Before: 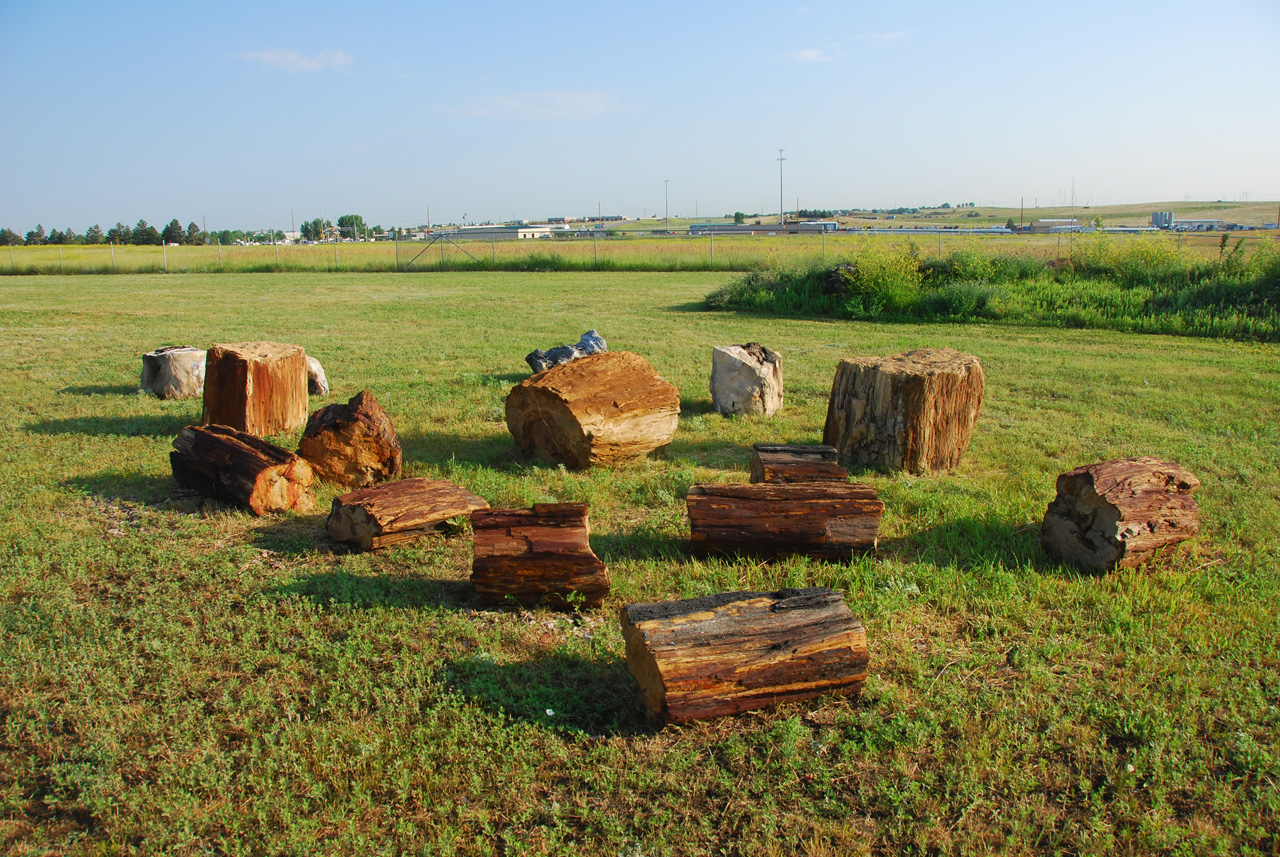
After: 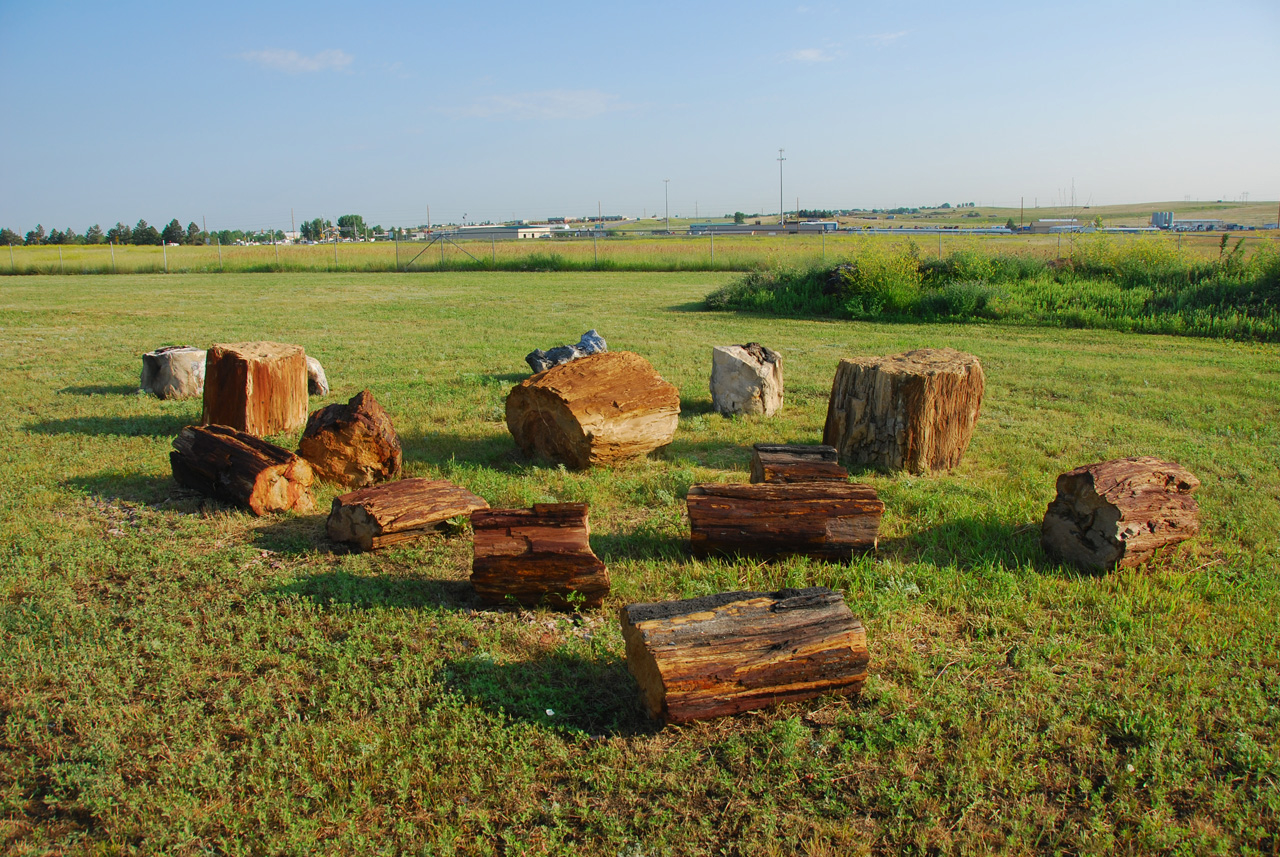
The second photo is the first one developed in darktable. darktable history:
shadows and highlights: shadows -20.53, white point adjustment -1.93, highlights -34.79
